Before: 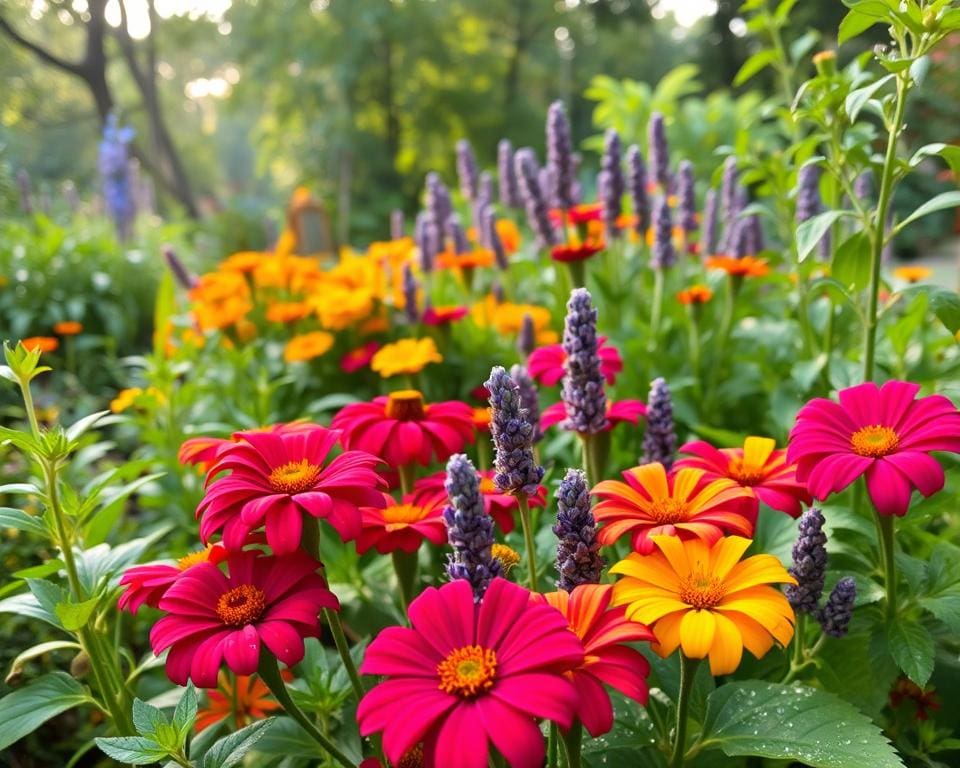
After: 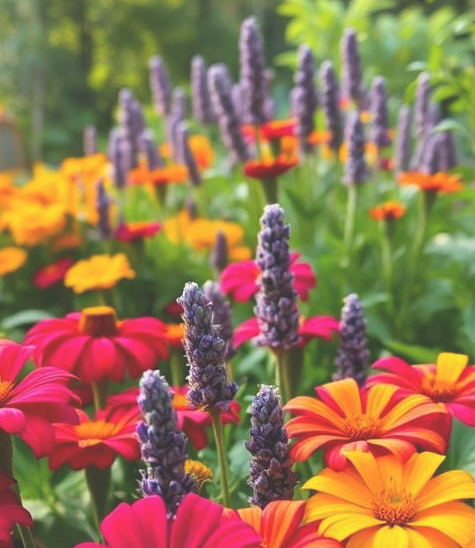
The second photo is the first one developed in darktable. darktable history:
exposure: black level correction -0.03, compensate highlight preservation false
crop: left 32.075%, top 10.976%, right 18.355%, bottom 17.596%
